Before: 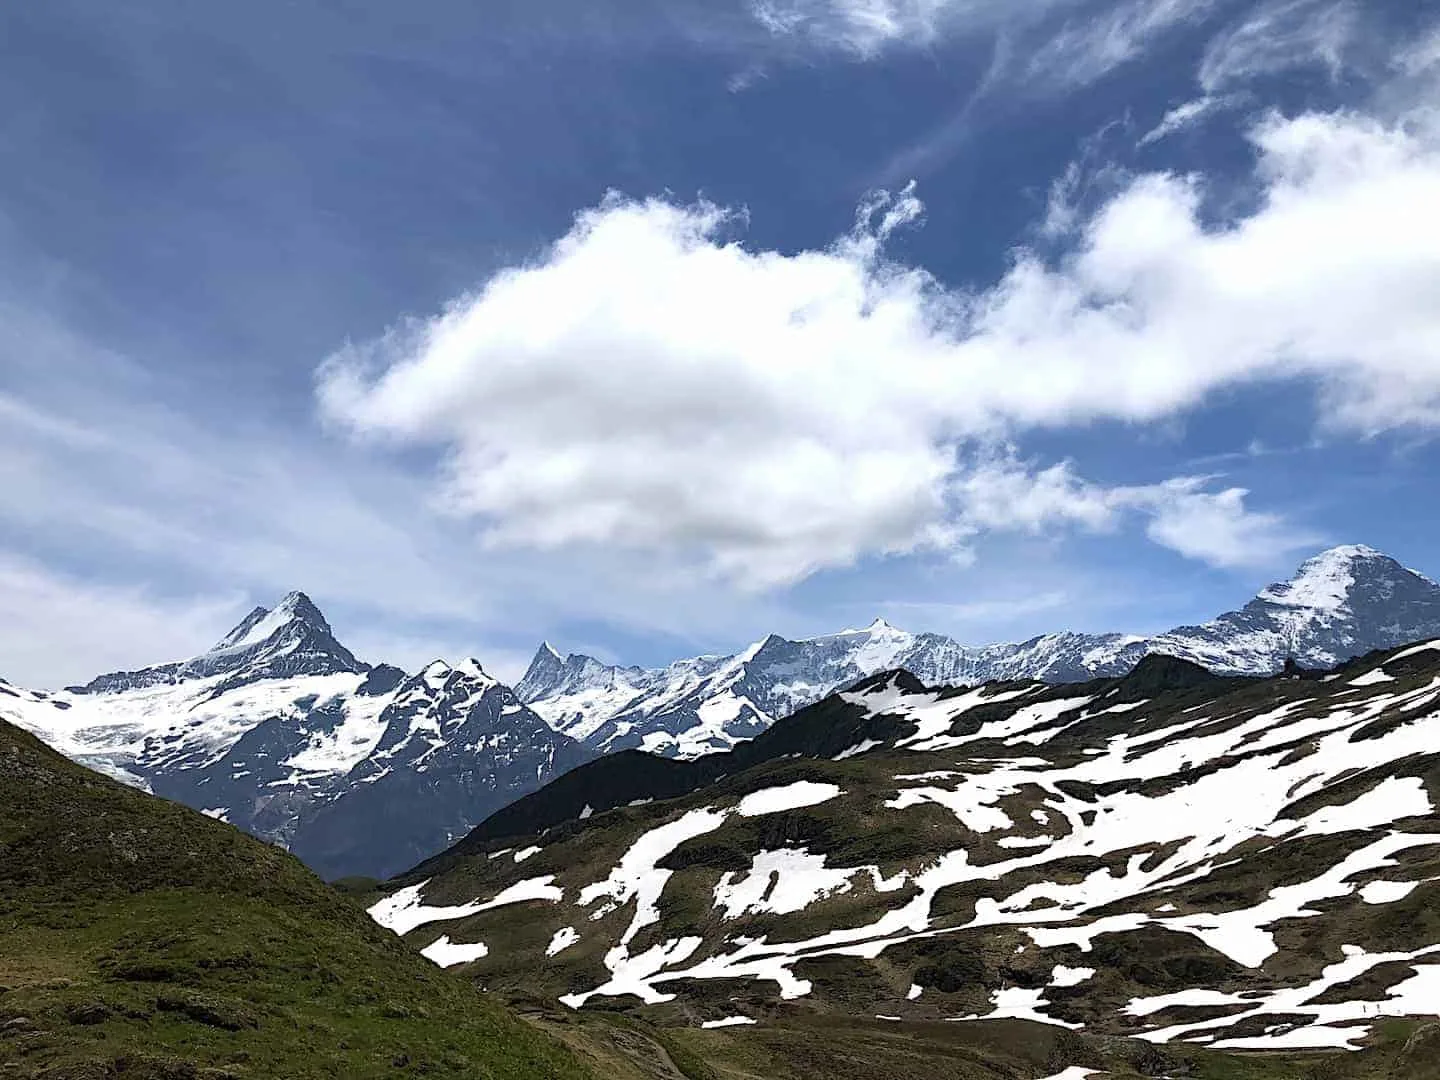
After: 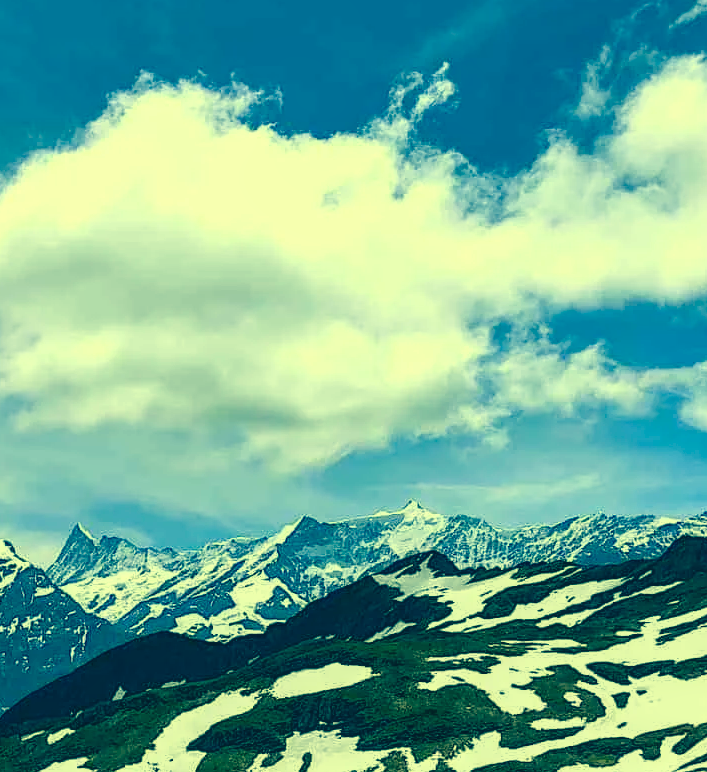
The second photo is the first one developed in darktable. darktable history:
local contrast: on, module defaults
crop: left 32.471%, top 10.96%, right 18.413%, bottom 17.477%
color correction: highlights a* -15.82, highlights b* 39.81, shadows a* -39.75, shadows b* -25.79
